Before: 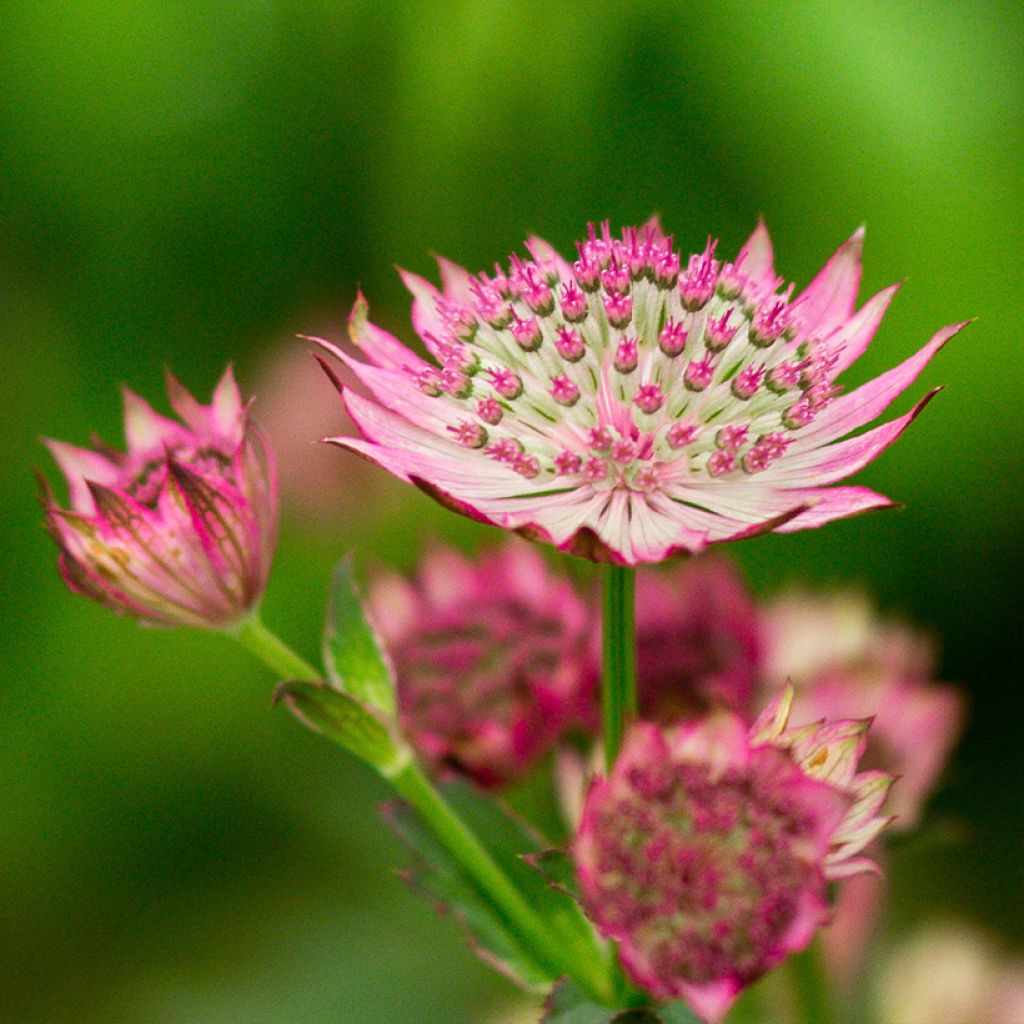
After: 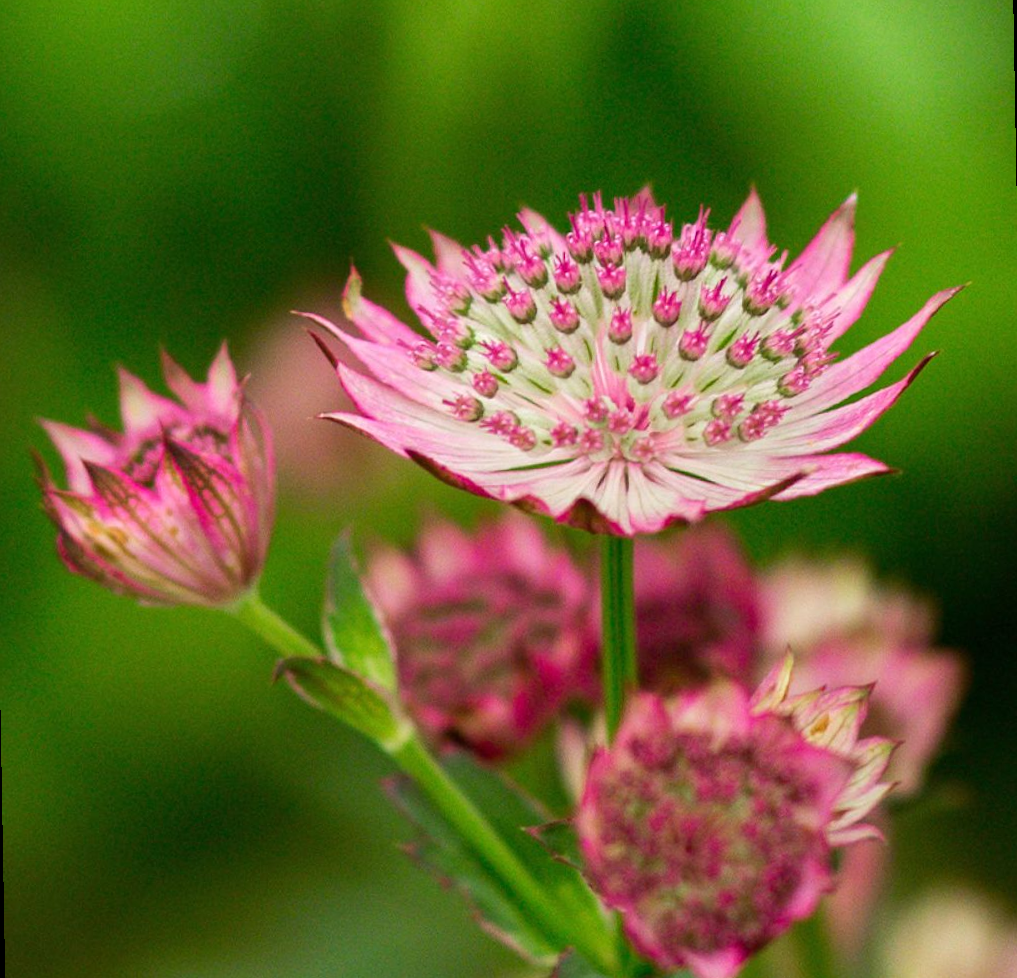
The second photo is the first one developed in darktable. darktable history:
rotate and perspective: rotation -1°, crop left 0.011, crop right 0.989, crop top 0.025, crop bottom 0.975
crop: top 1.049%, right 0.001%
